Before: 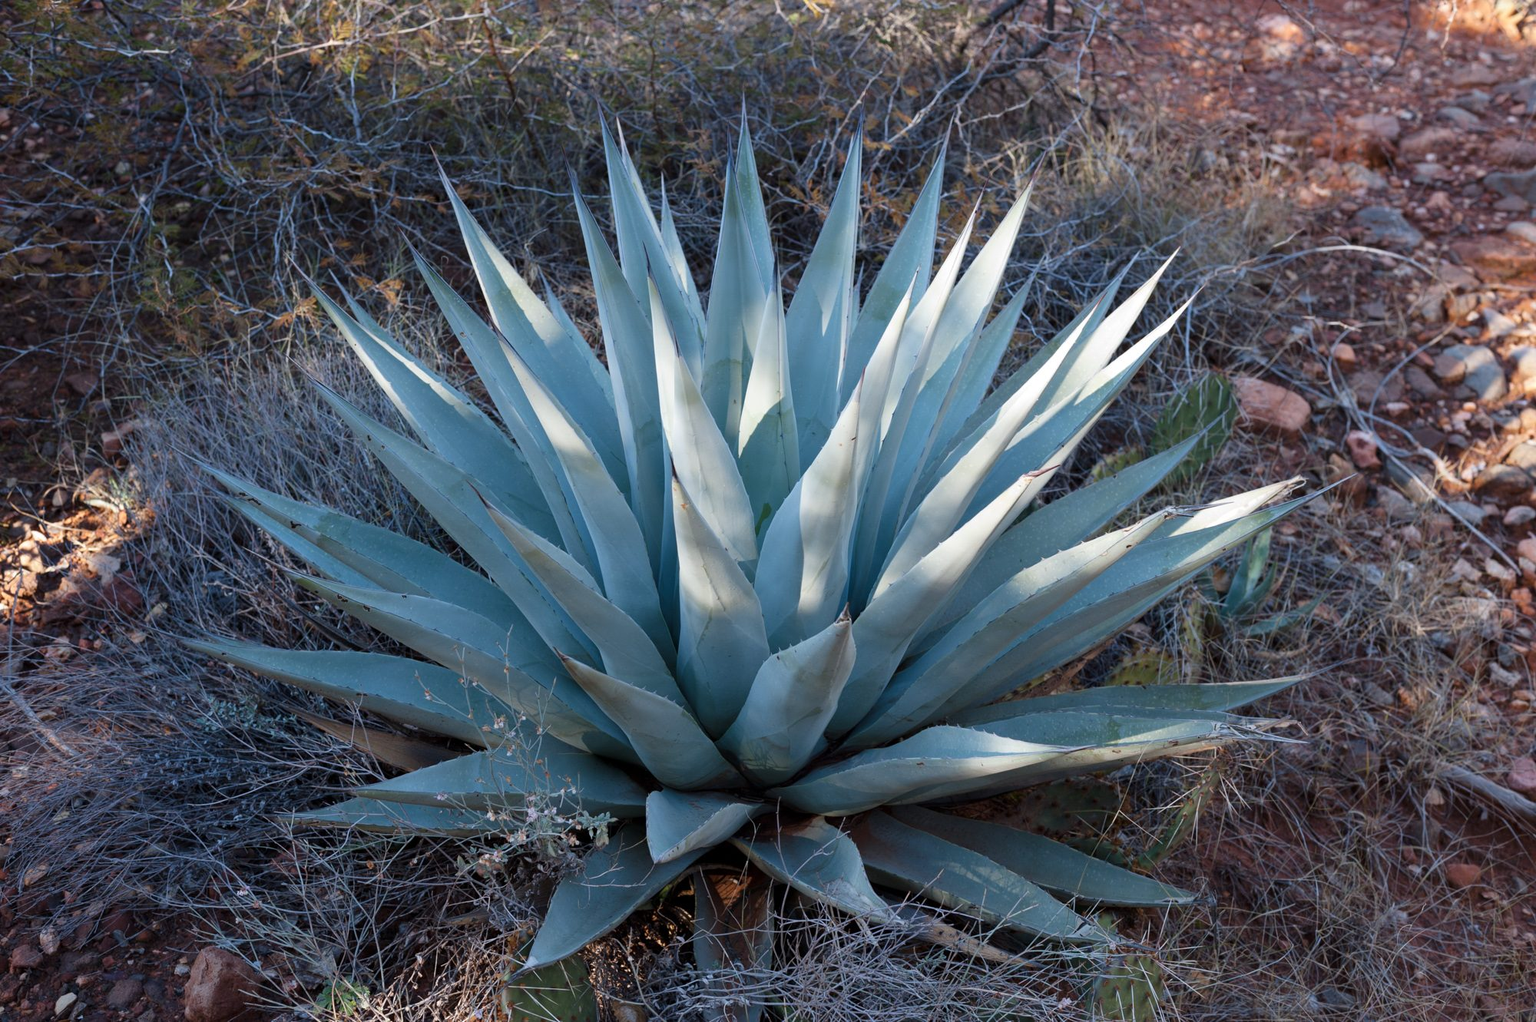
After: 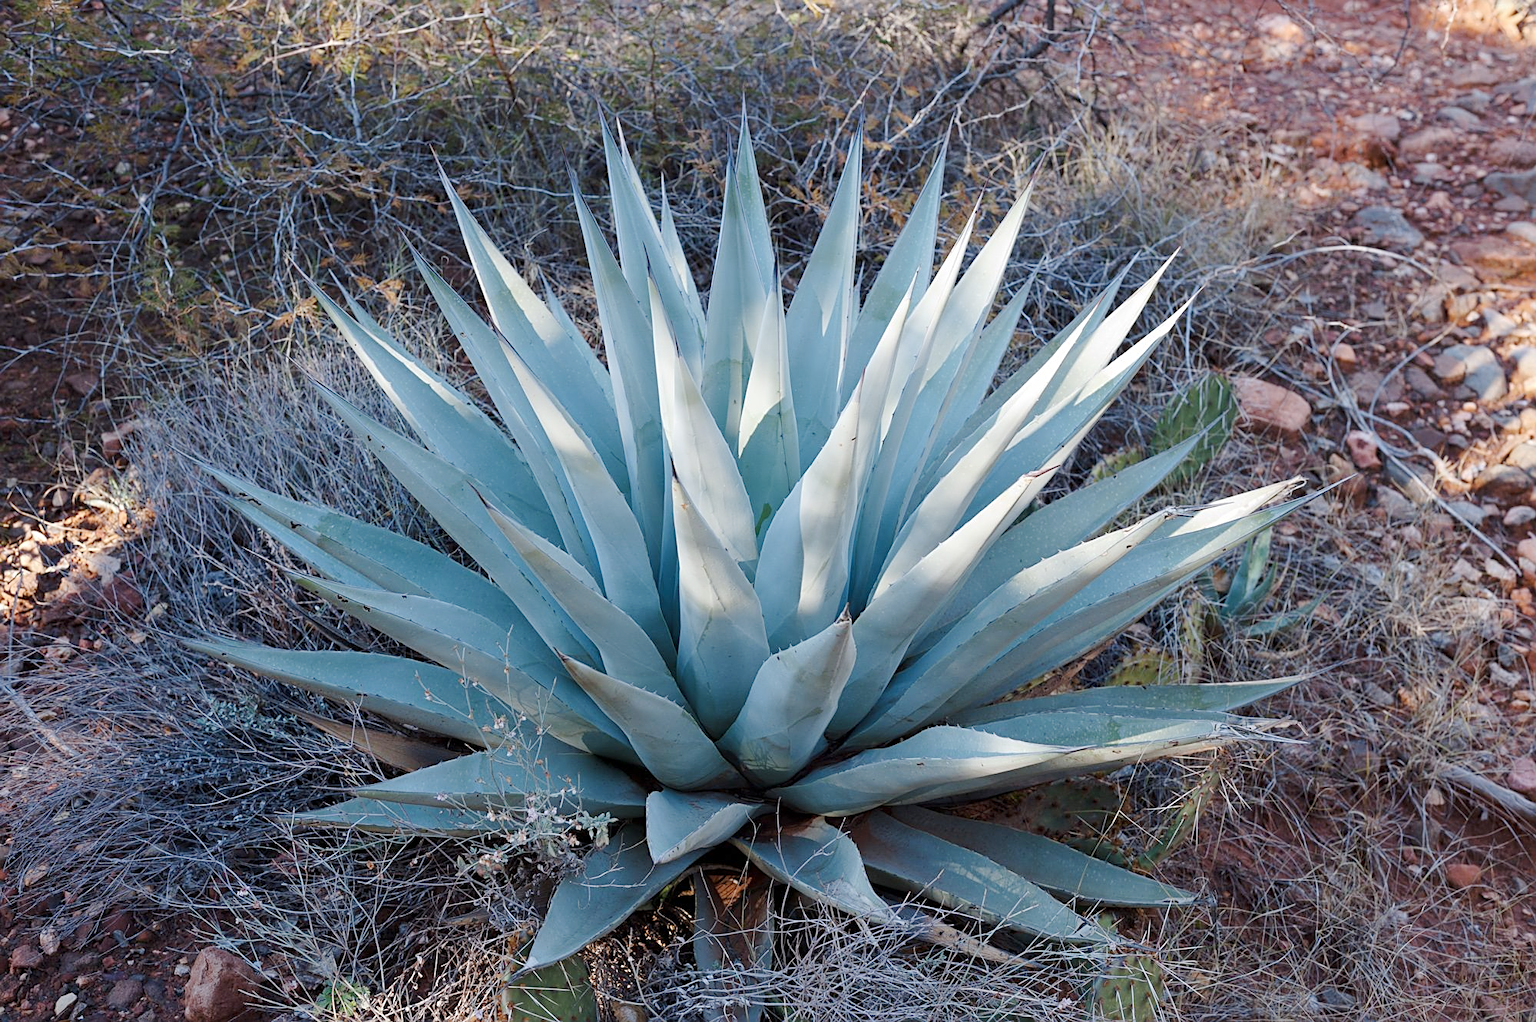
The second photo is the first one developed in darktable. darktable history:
base curve: curves: ch0 [(0, 0) (0.158, 0.273) (0.879, 0.895) (1, 1)], preserve colors none
sharpen: on, module defaults
